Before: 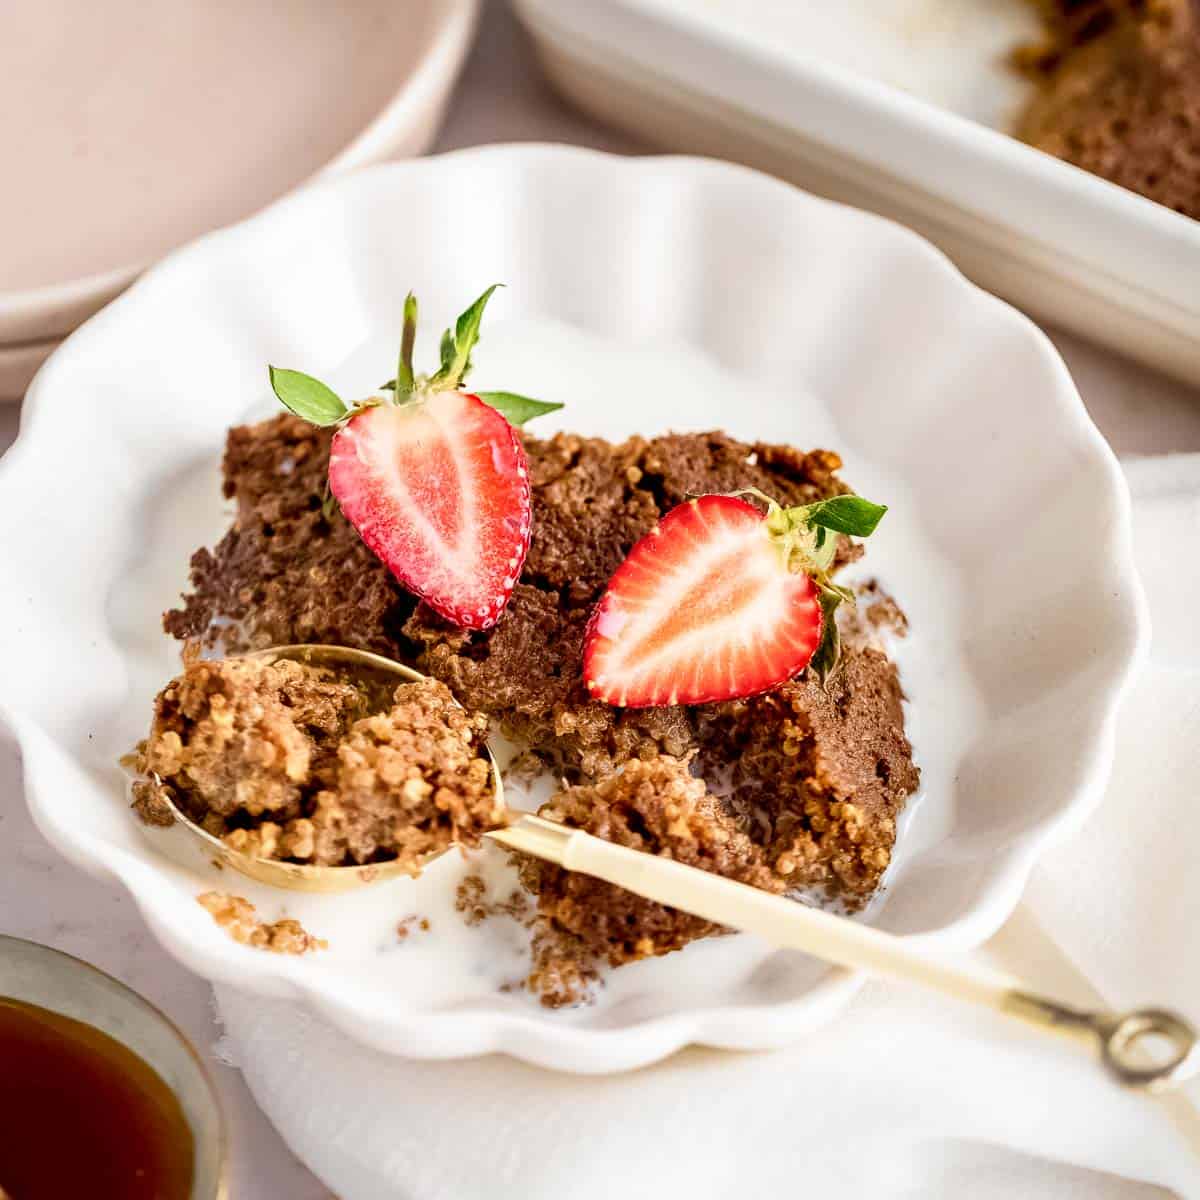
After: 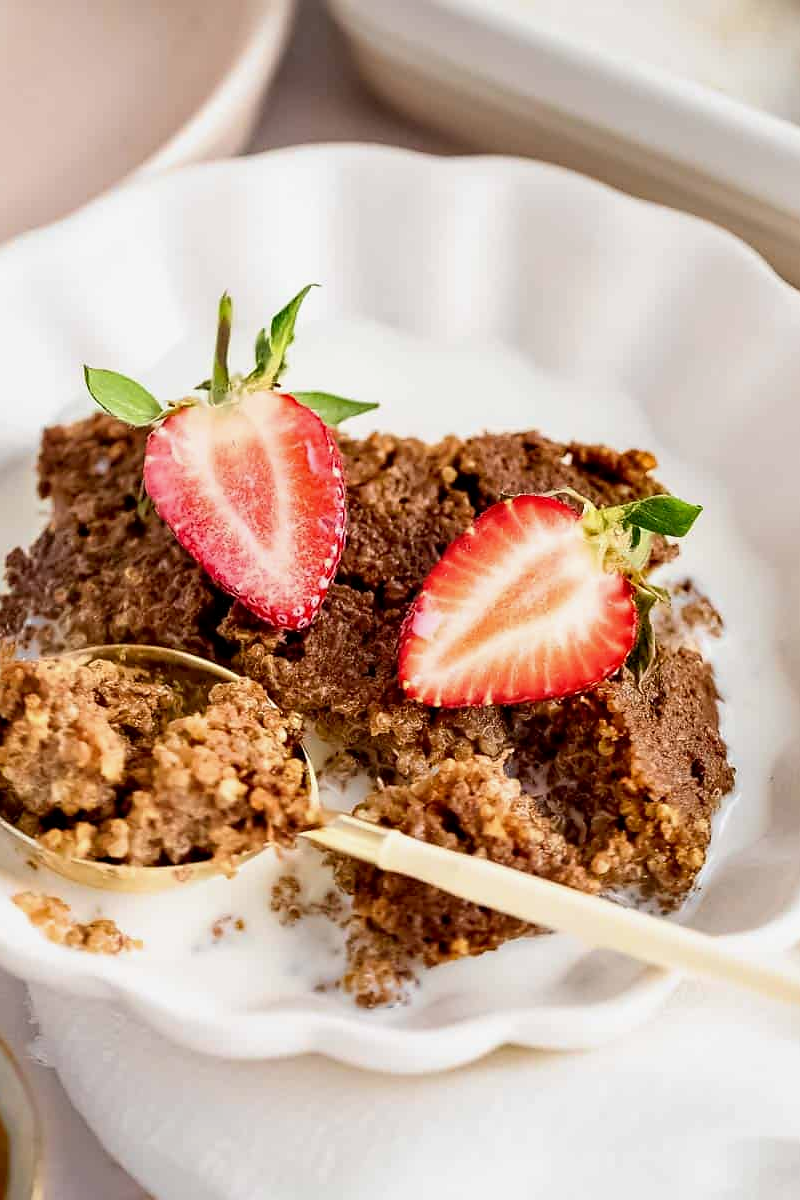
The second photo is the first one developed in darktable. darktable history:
crop and rotate: left 15.446%, right 17.836%
sharpen: radius 1, threshold 1
exposure: black level correction 0.002, exposure -0.1 EV, compensate highlight preservation false
